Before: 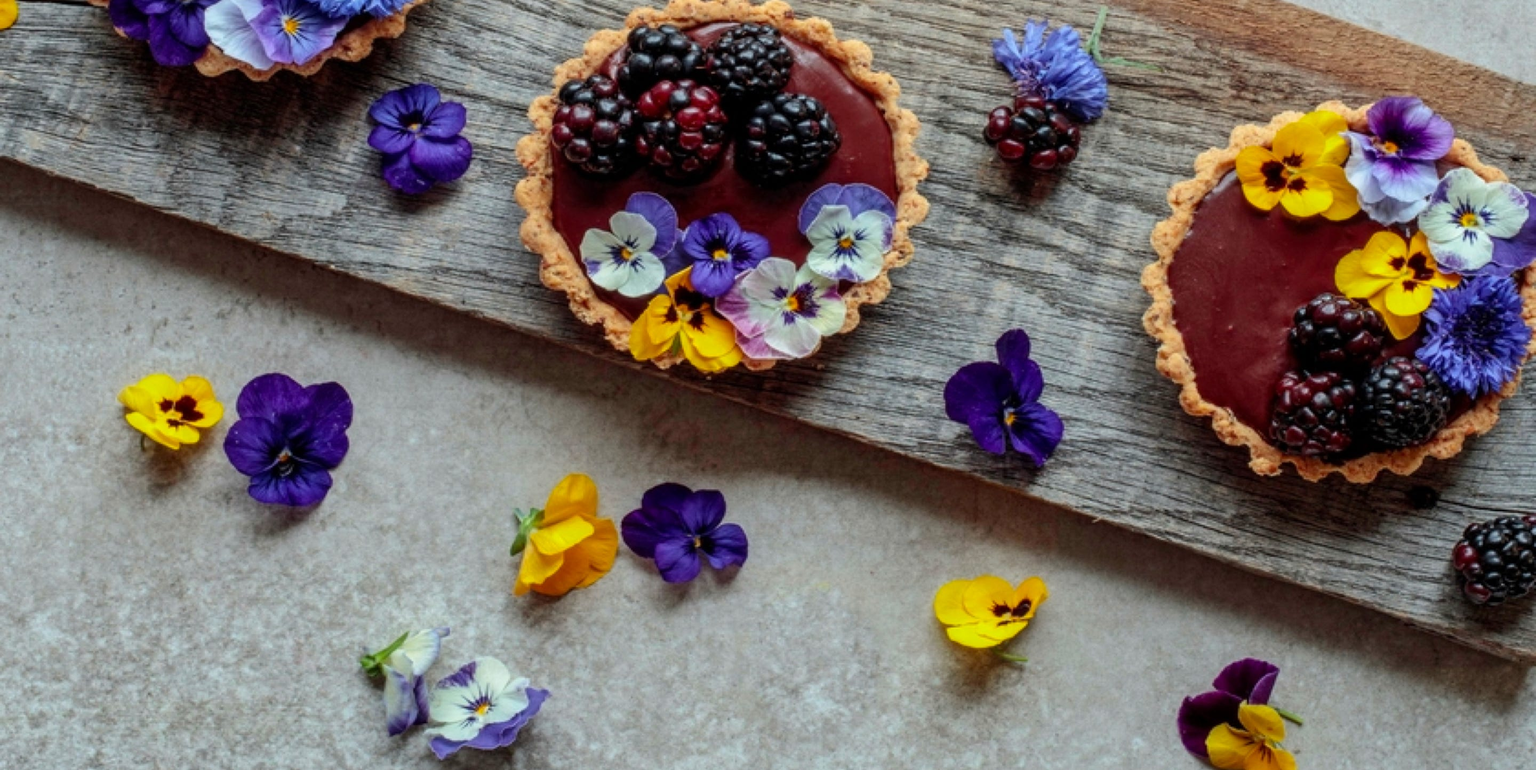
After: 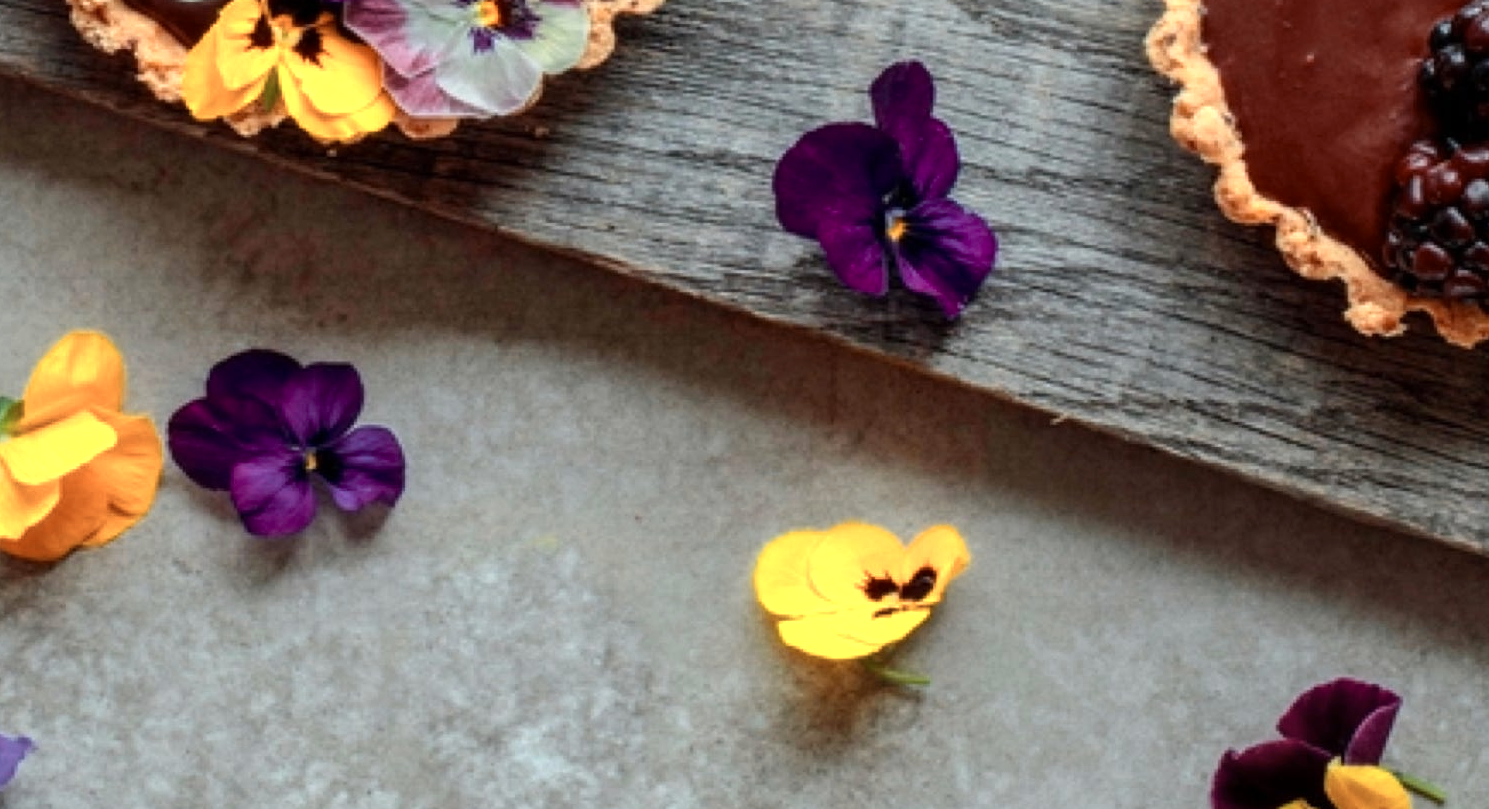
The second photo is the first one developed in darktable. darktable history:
crop: left 34.636%, top 38.569%, right 13.656%, bottom 5.384%
color zones: curves: ch0 [(0.018, 0.548) (0.197, 0.654) (0.425, 0.447) (0.605, 0.658) (0.732, 0.579)]; ch1 [(0.105, 0.531) (0.224, 0.531) (0.386, 0.39) (0.618, 0.456) (0.732, 0.456) (0.956, 0.421)]; ch2 [(0.039, 0.583) (0.215, 0.465) (0.399, 0.544) (0.465, 0.548) (0.614, 0.447) (0.724, 0.43) (0.882, 0.623) (0.956, 0.632)]
